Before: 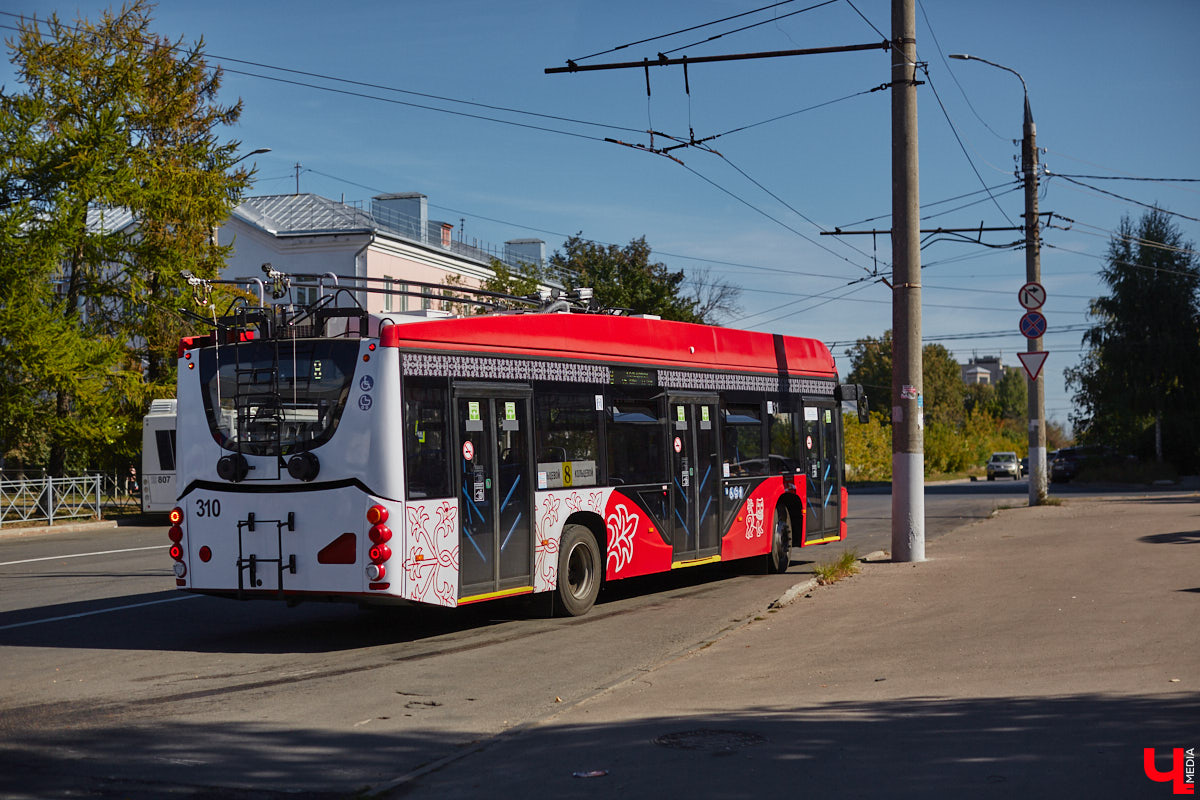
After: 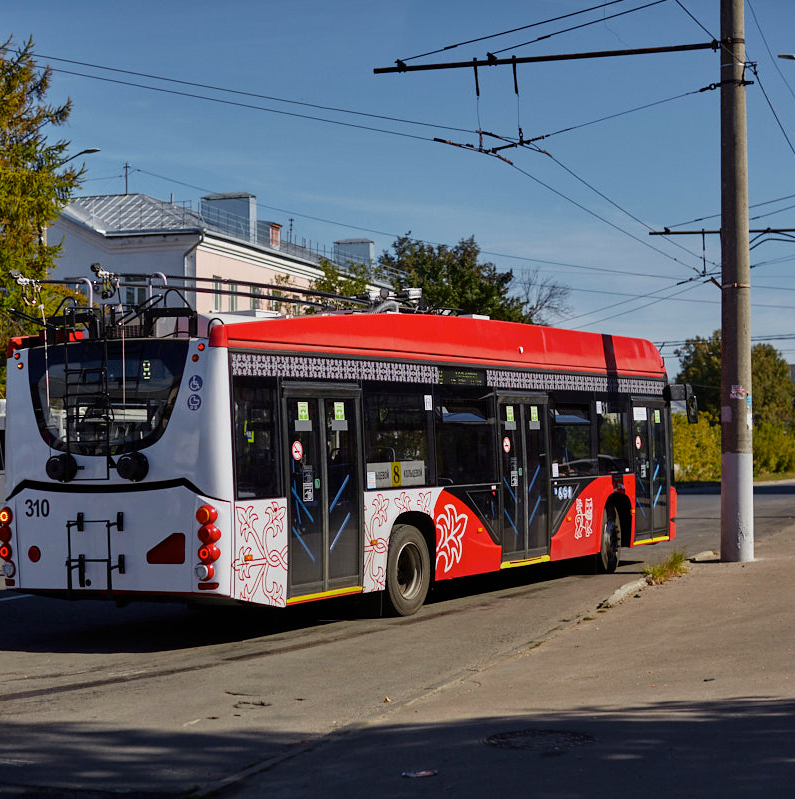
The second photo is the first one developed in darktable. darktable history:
crop and rotate: left 14.295%, right 19.378%
